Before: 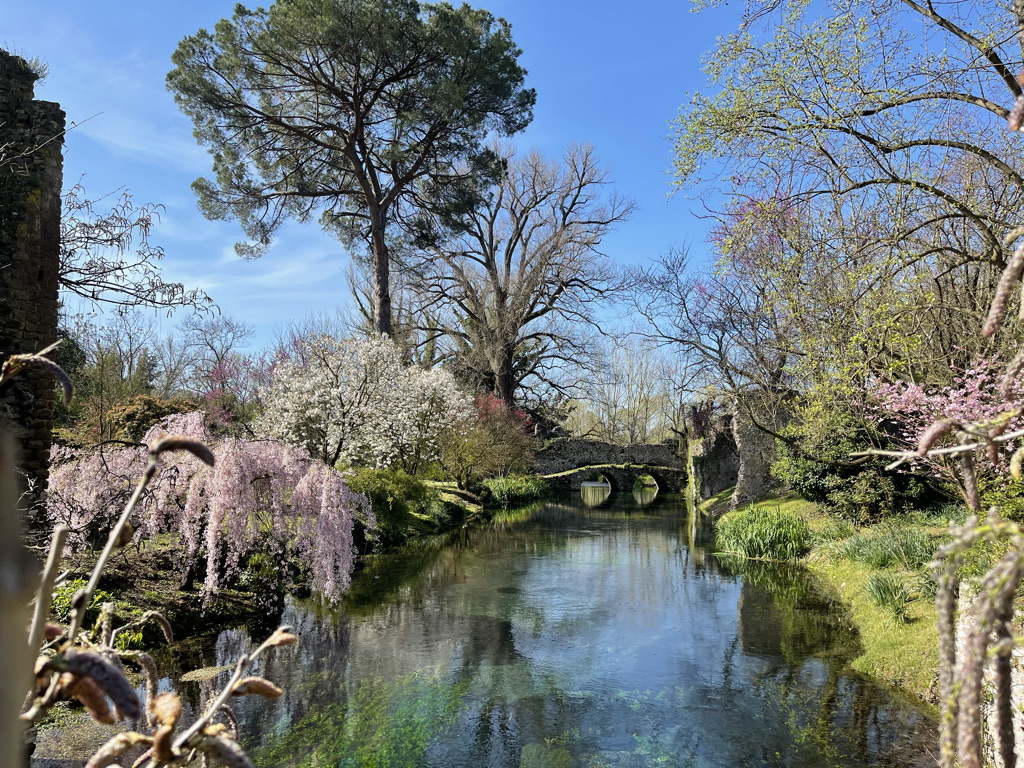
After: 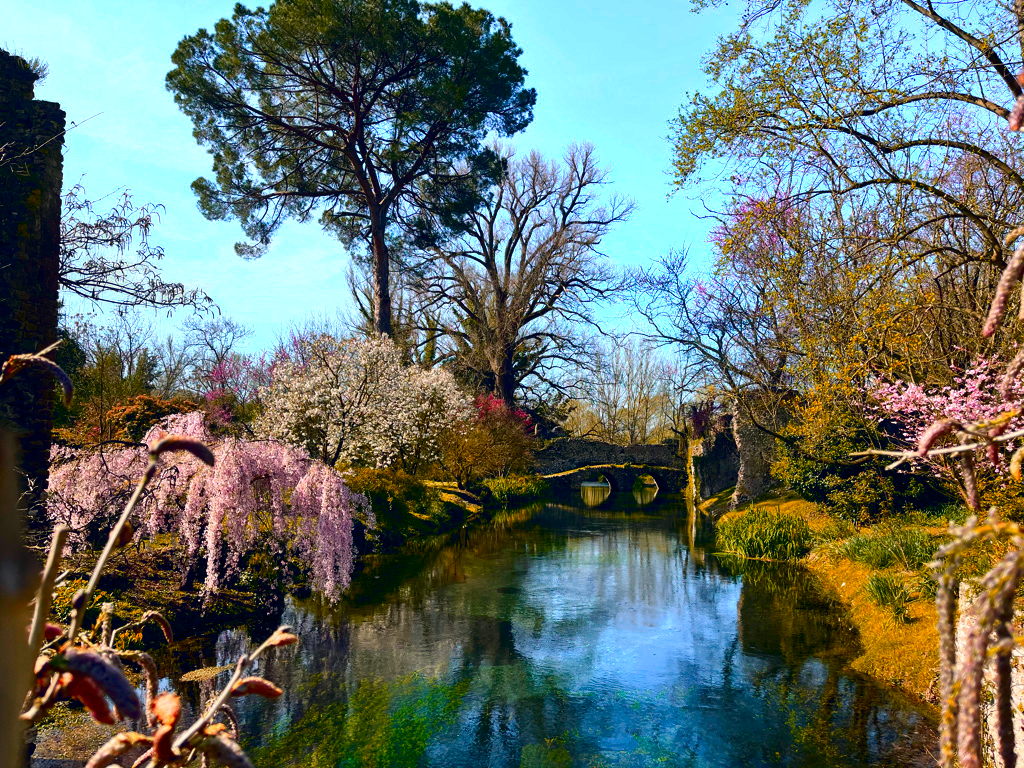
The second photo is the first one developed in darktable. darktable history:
color balance rgb: shadows lift › hue 87.51°, highlights gain › chroma 1.62%, highlights gain › hue 55.1°, global offset › chroma 0.06%, global offset › hue 253.66°, linear chroma grading › global chroma 0.5%
contrast brightness saturation: contrast 0.1, brightness -0.26, saturation 0.14
color zones: curves: ch0 [(0.473, 0.374) (0.742, 0.784)]; ch1 [(0.354, 0.737) (0.742, 0.705)]; ch2 [(0.318, 0.421) (0.758, 0.532)]
levels: levels [0, 0.478, 1]
